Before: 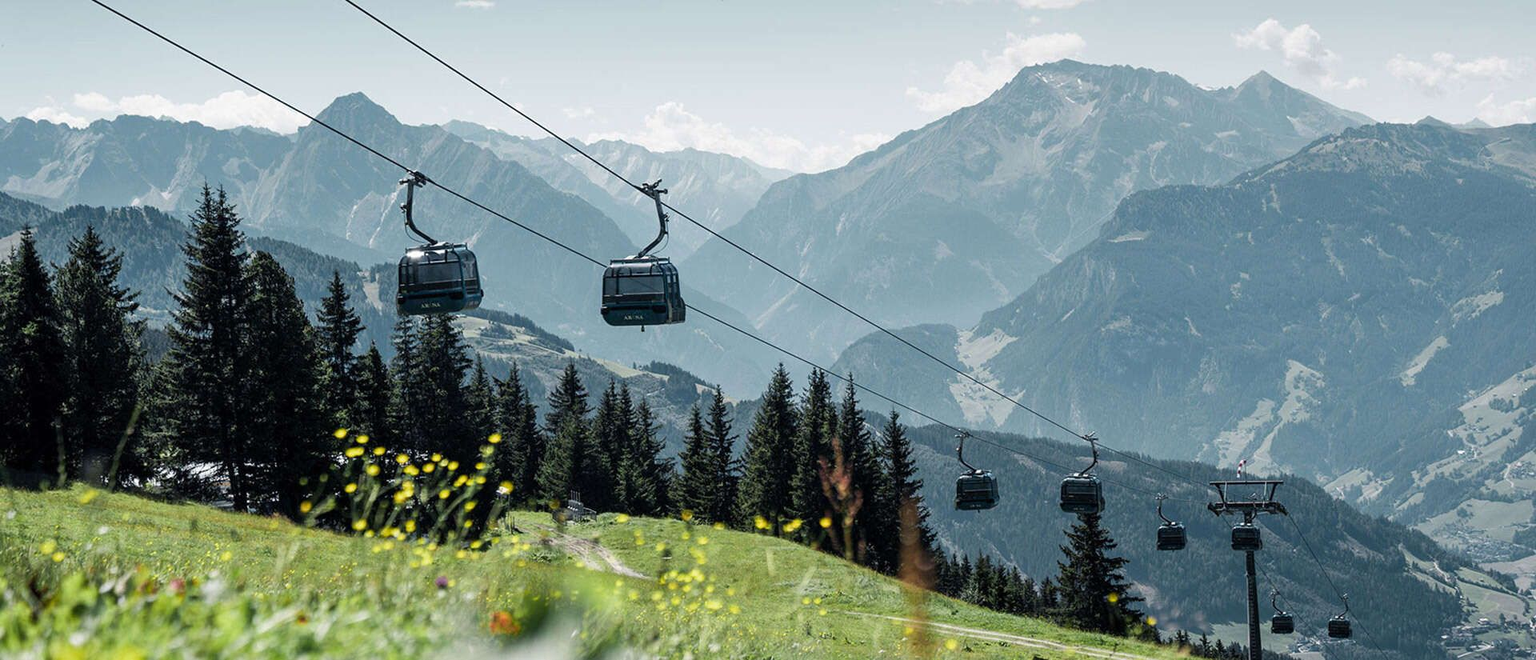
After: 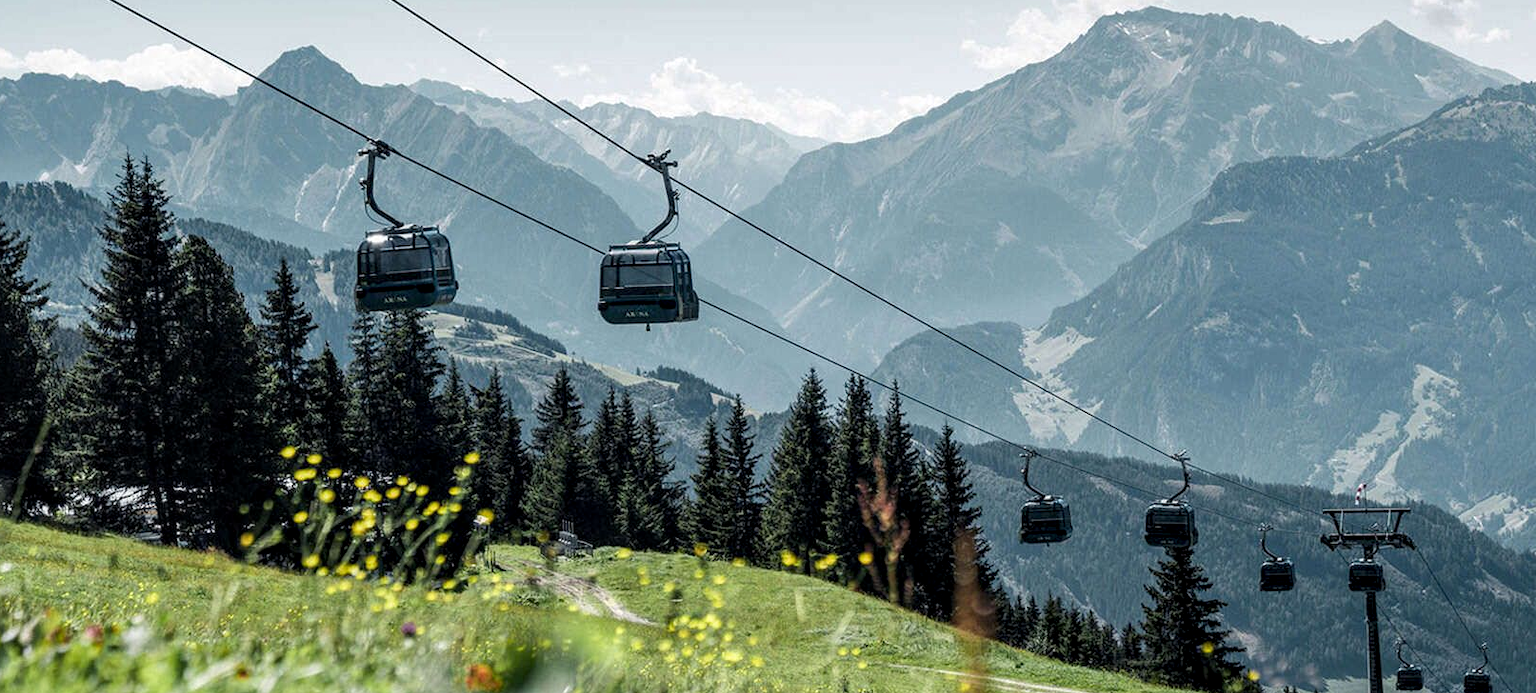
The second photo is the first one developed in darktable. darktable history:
local contrast: detail 130%
crop: left 6.446%, top 8.188%, right 9.538%, bottom 3.548%
